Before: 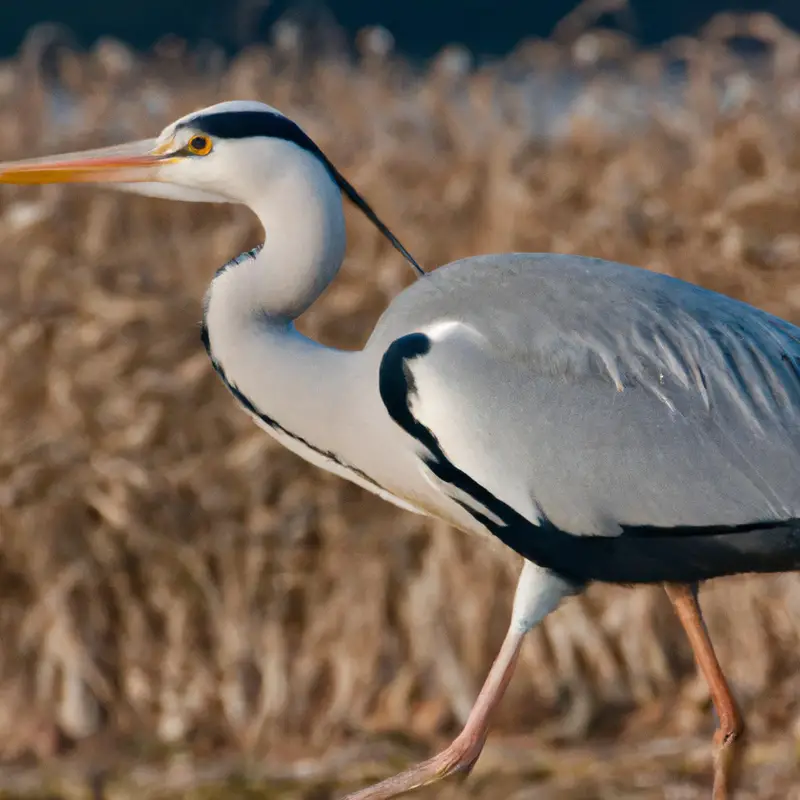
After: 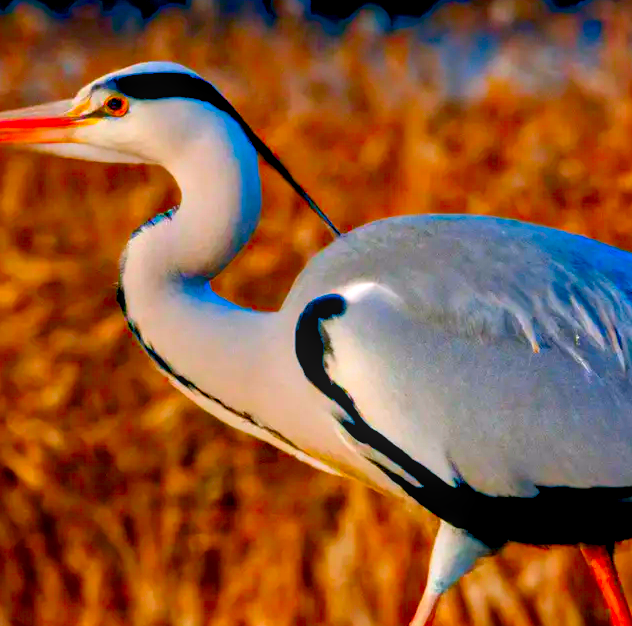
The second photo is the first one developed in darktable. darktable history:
color balance rgb: perceptual saturation grading › global saturation 20%, perceptual saturation grading › highlights 2.277%, perceptual saturation grading › shadows 49.674%, global vibrance 20%
crop and rotate: left 10.576%, top 5.027%, right 10.391%, bottom 16.623%
shadows and highlights: shadows -53.17, highlights 84.25, soften with gaussian
exposure: black level correction 0.017, exposure -0.007 EV, compensate exposure bias true, compensate highlight preservation false
tone equalizer: on, module defaults
color correction: highlights a* 1.61, highlights b* -1.77, saturation 2.45
local contrast: on, module defaults
